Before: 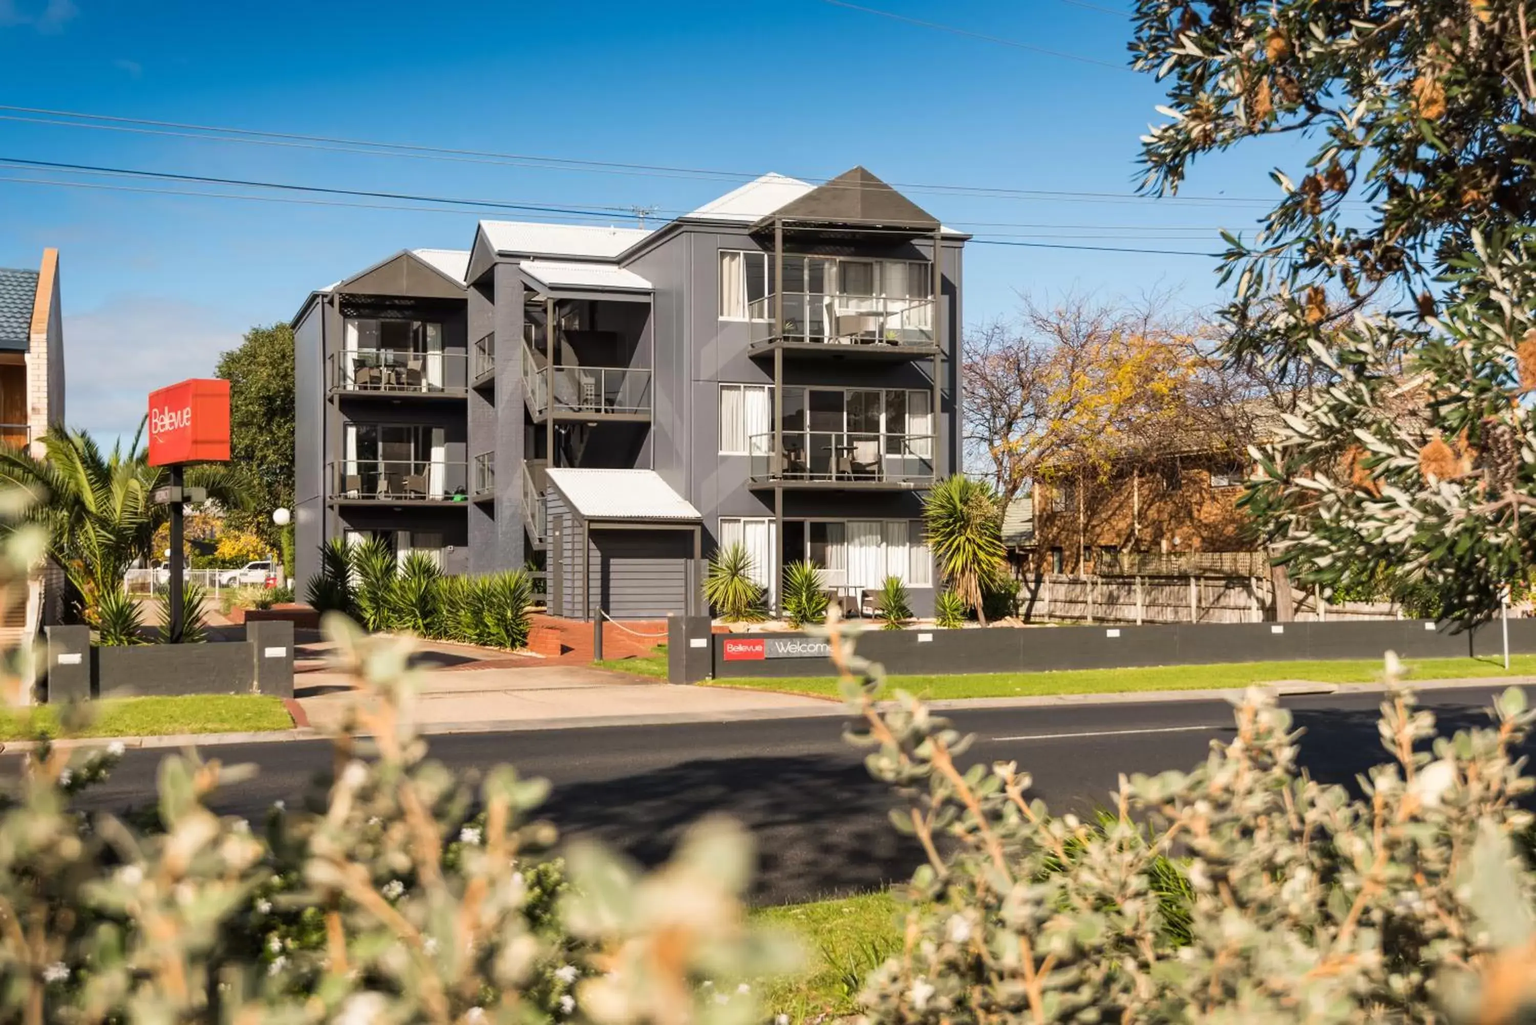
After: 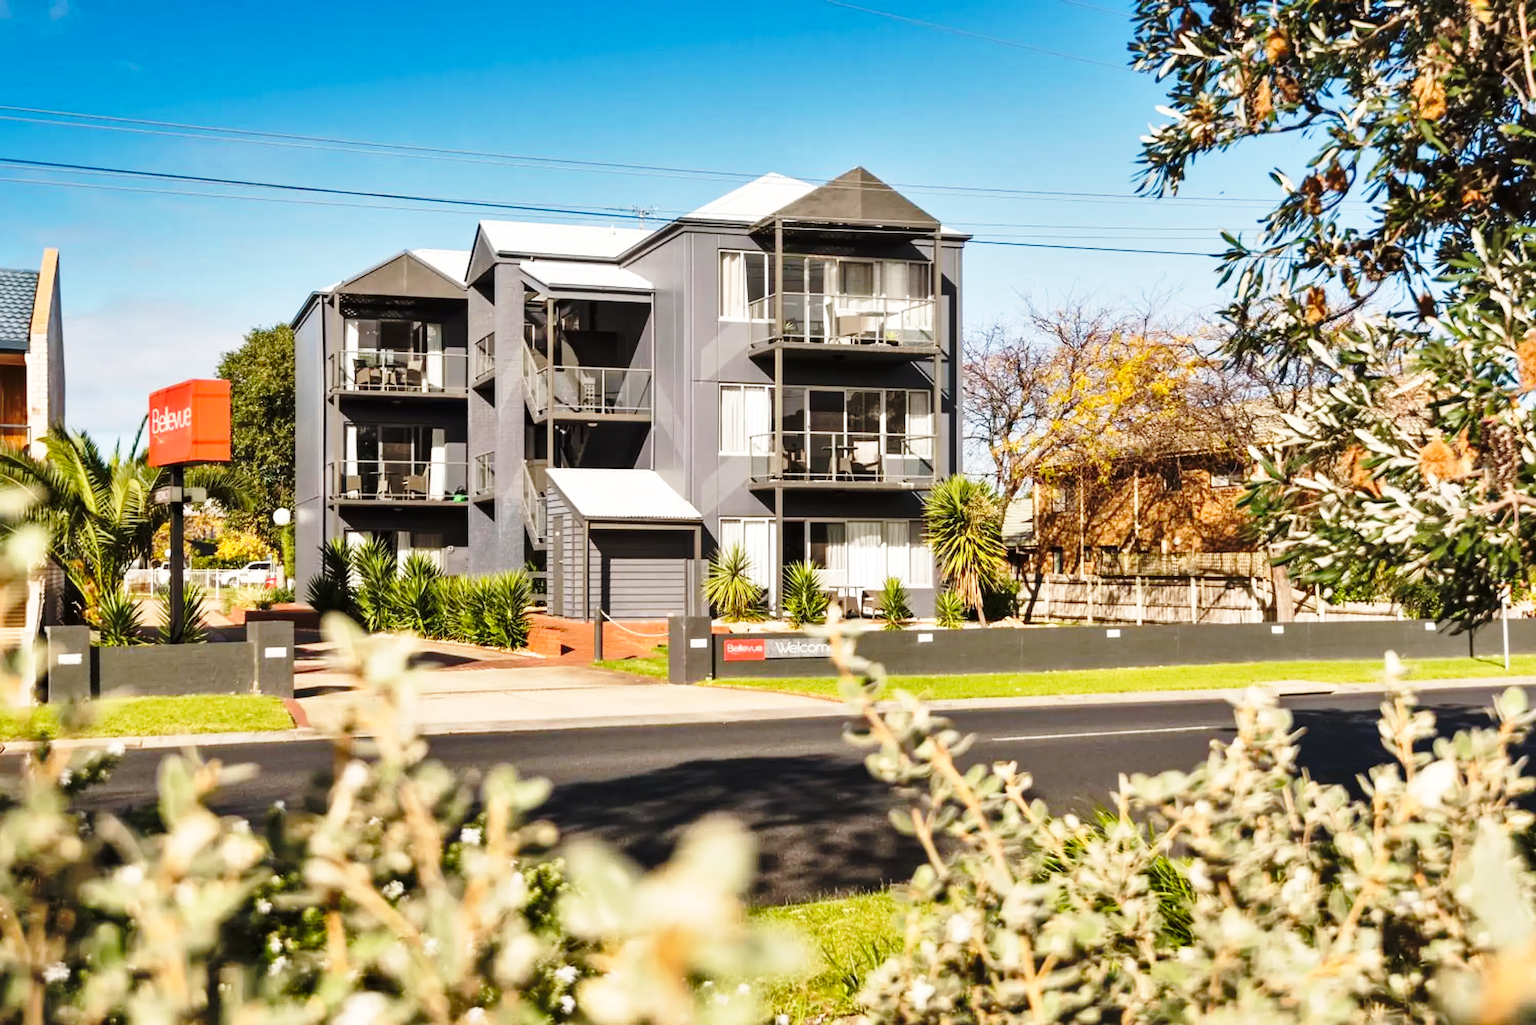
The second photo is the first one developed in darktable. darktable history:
white balance: emerald 1
shadows and highlights: soften with gaussian
base curve: curves: ch0 [(0, 0) (0.036, 0.037) (0.121, 0.228) (0.46, 0.76) (0.859, 0.983) (1, 1)], preserve colors none
